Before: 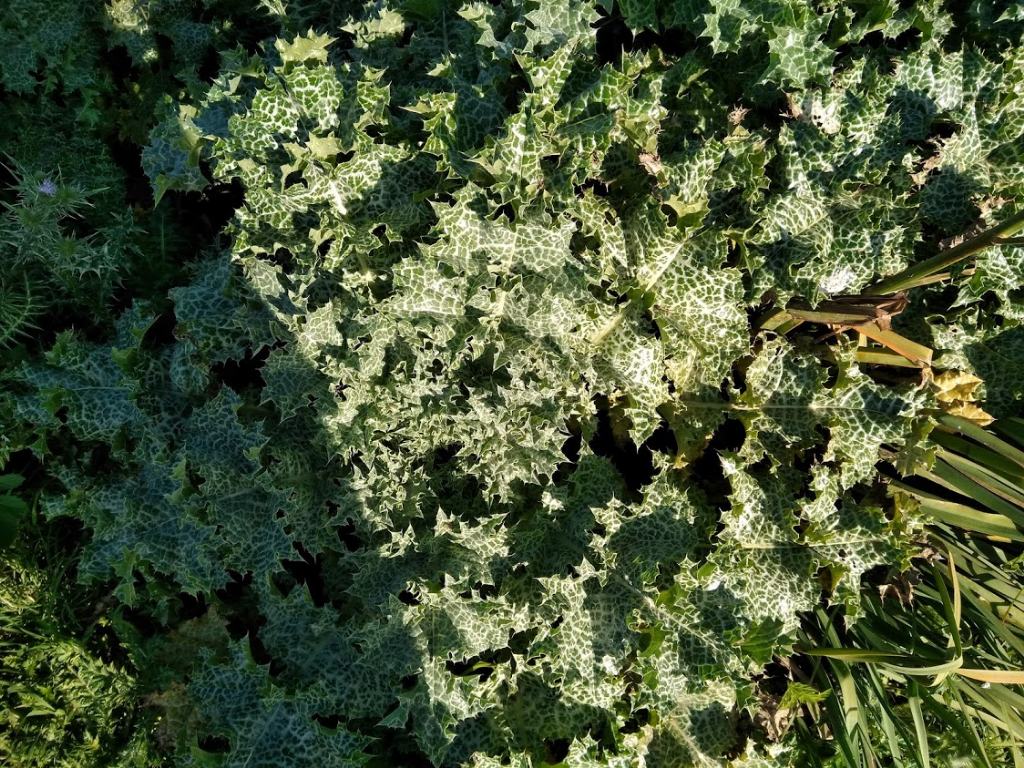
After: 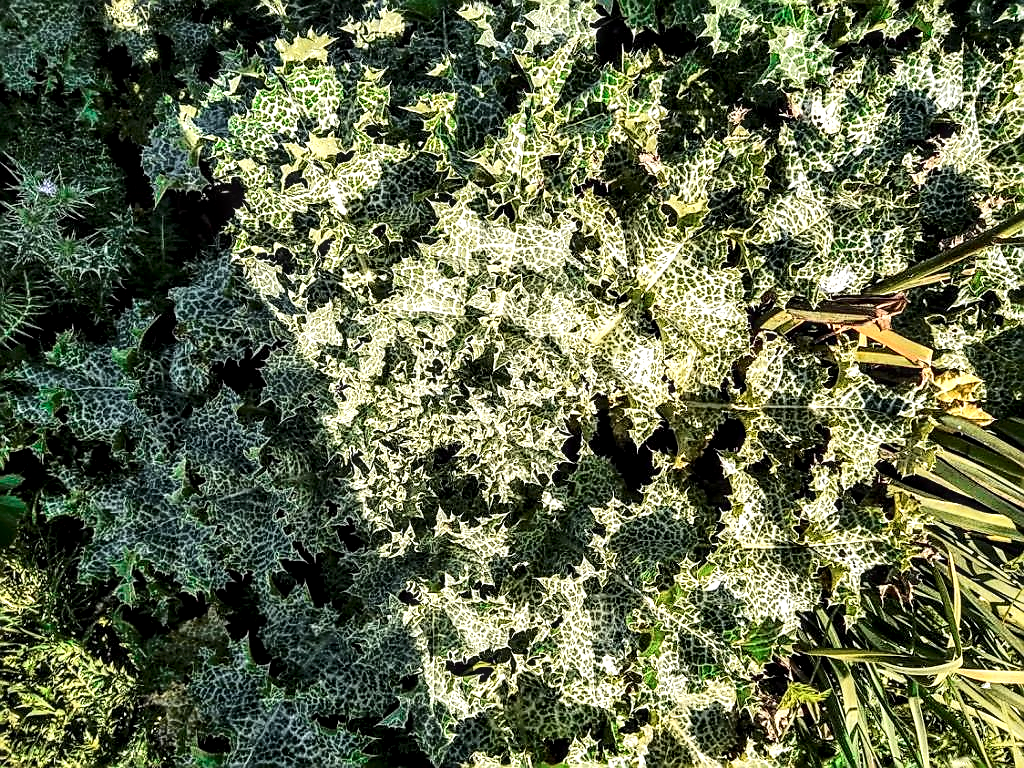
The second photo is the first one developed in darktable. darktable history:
local contrast: highlights 18%, detail 187%
exposure: black level correction 0, exposure 0.95 EV, compensate highlight preservation false
tone curve: curves: ch0 [(0, 0.032) (0.094, 0.08) (0.265, 0.208) (0.41, 0.417) (0.498, 0.496) (0.638, 0.673) (0.819, 0.841) (0.96, 0.899)]; ch1 [(0, 0) (0.161, 0.092) (0.37, 0.302) (0.417, 0.434) (0.495, 0.498) (0.576, 0.589) (0.725, 0.765) (1, 1)]; ch2 [(0, 0) (0.352, 0.403) (0.45, 0.469) (0.521, 0.515) (0.59, 0.579) (1, 1)], color space Lab, independent channels, preserve colors none
sharpen: radius 1.363, amount 1.237, threshold 0.686
